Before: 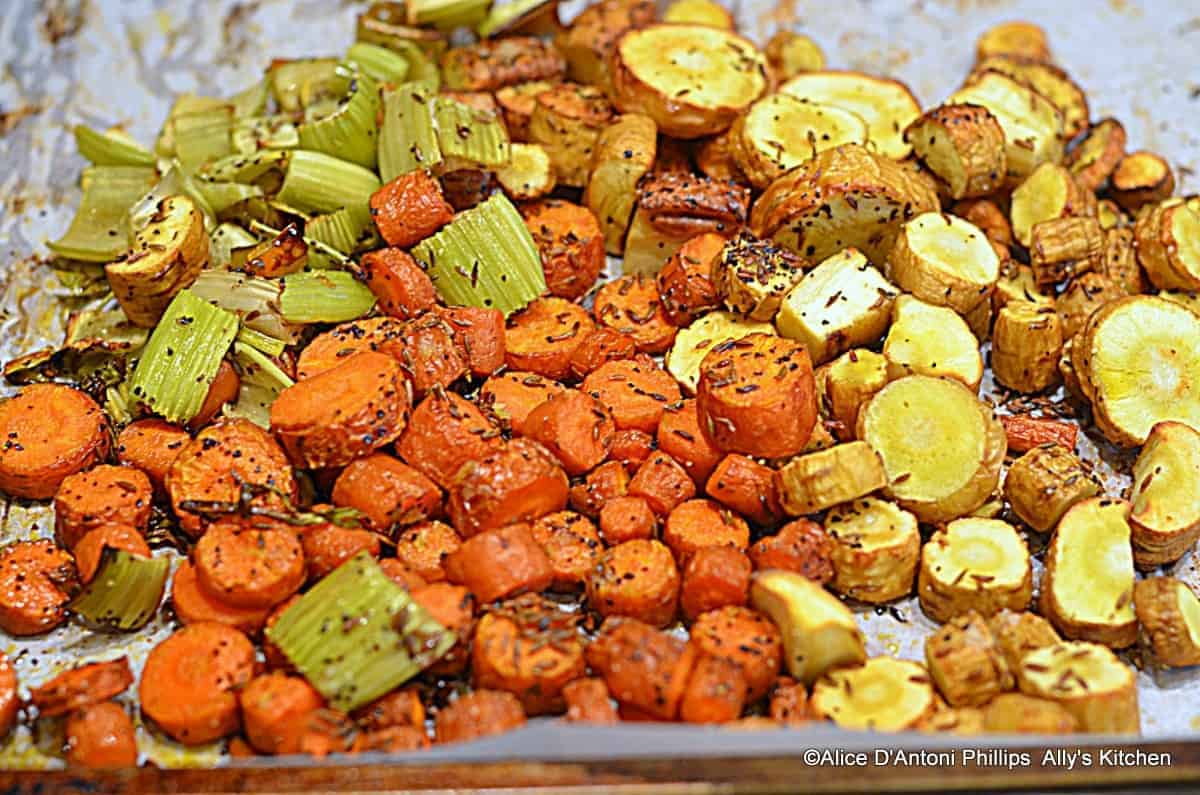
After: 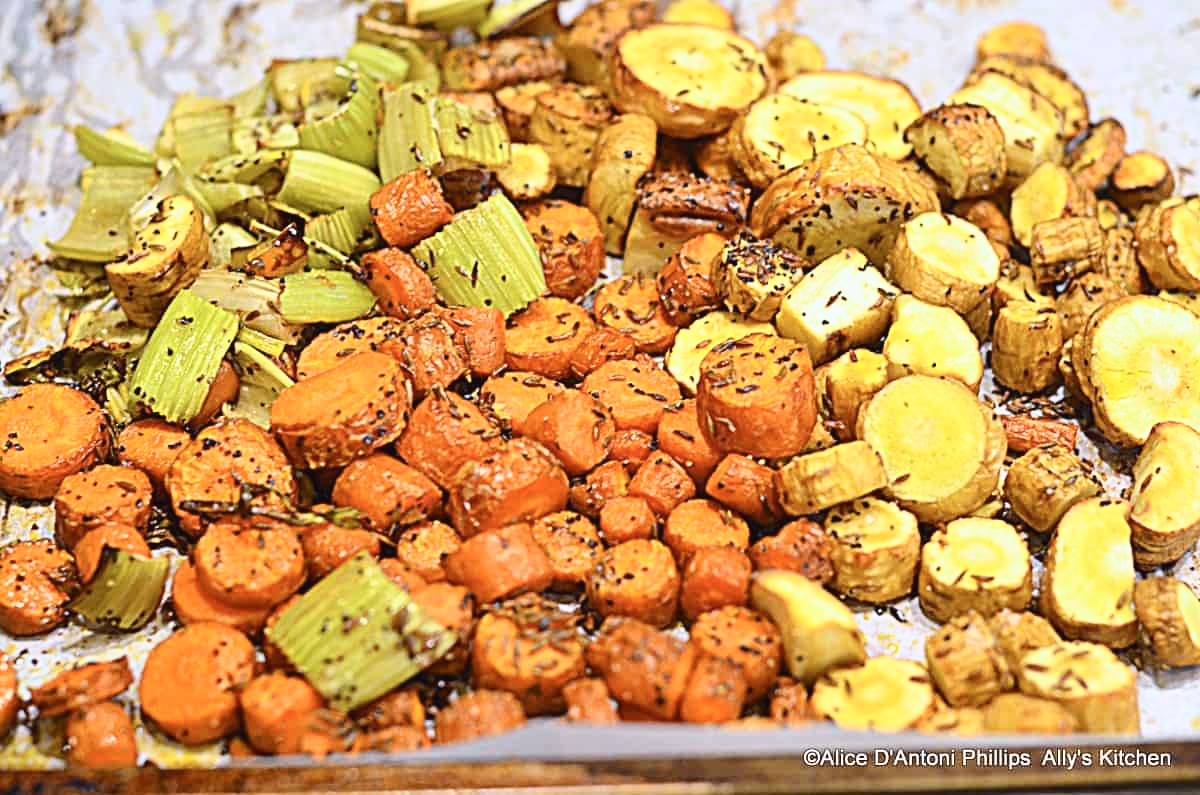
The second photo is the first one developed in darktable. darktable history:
tone curve: curves: ch0 [(0.003, 0.029) (0.202, 0.232) (0.46, 0.56) (0.611, 0.739) (0.843, 0.941) (1, 0.99)]; ch1 [(0, 0) (0.35, 0.356) (0.45, 0.453) (0.508, 0.515) (0.617, 0.601) (1, 1)]; ch2 [(0, 0) (0.456, 0.469) (0.5, 0.5) (0.556, 0.566) (0.635, 0.642) (1, 1)], color space Lab, independent channels, preserve colors none
